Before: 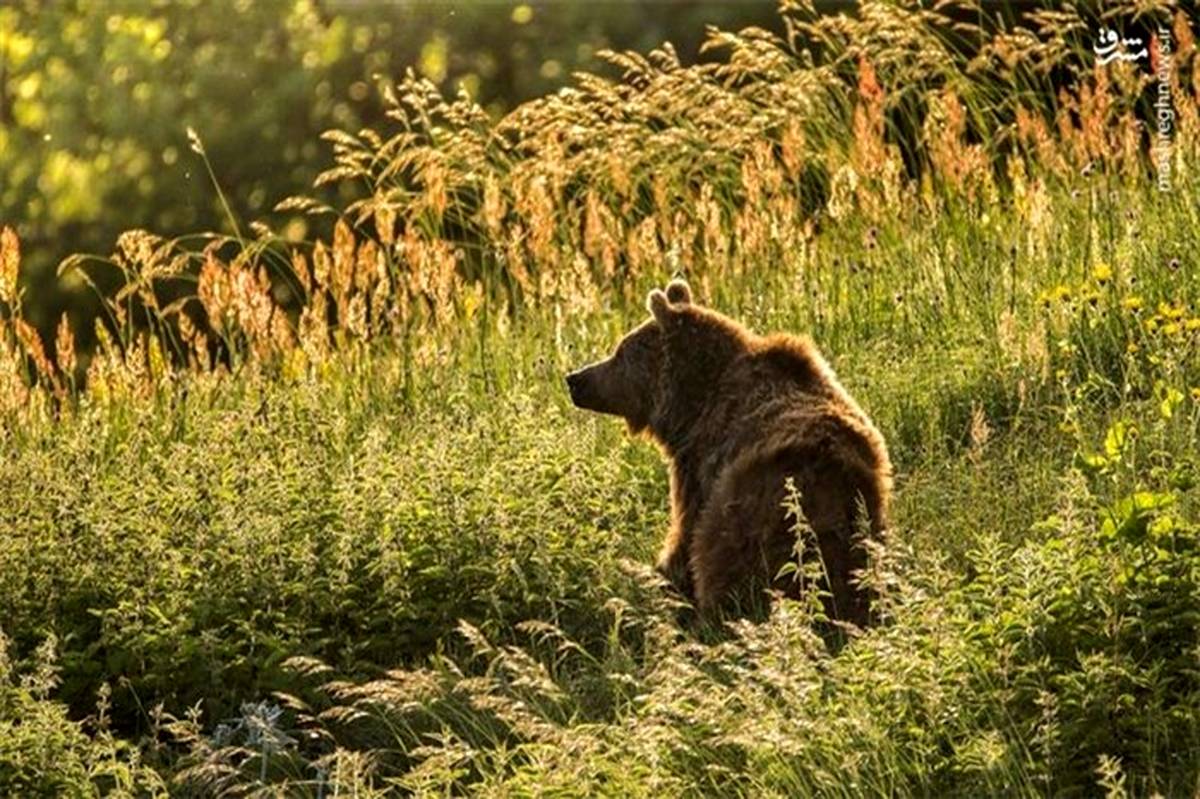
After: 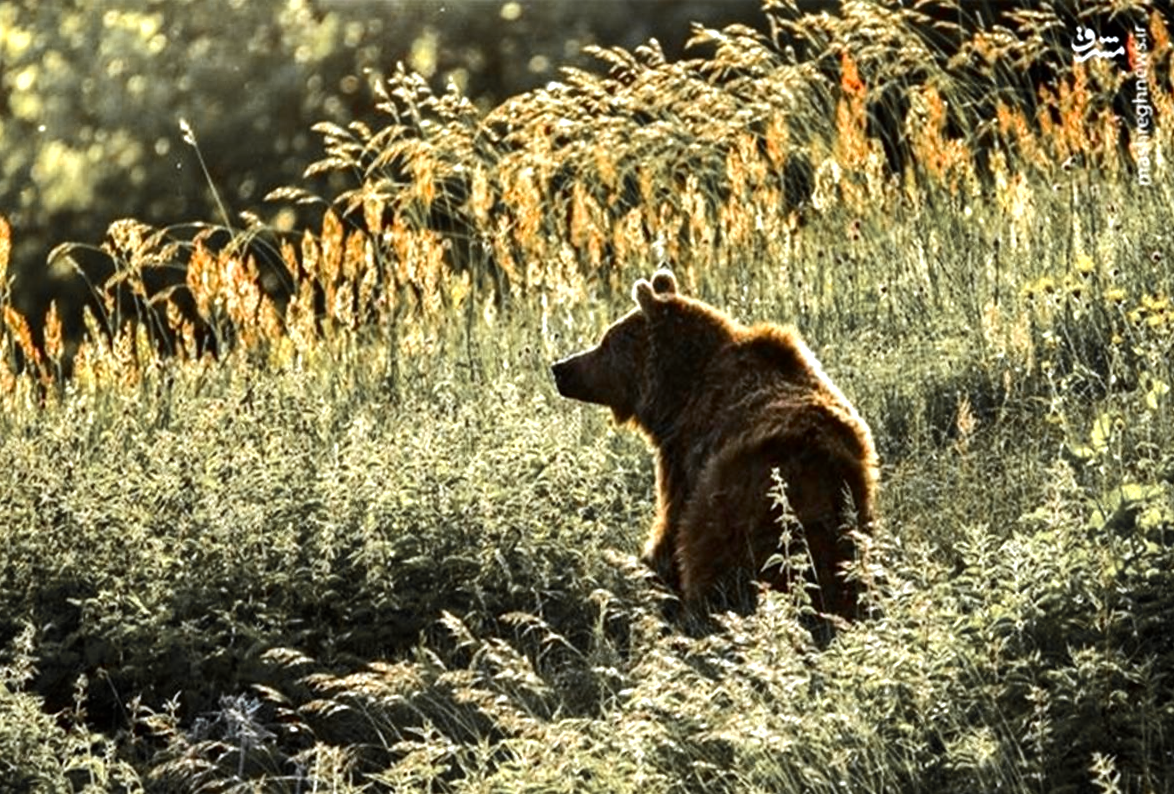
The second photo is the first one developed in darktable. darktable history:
tone equalizer: -8 EV -0.75 EV, -7 EV -0.7 EV, -6 EV -0.6 EV, -5 EV -0.4 EV, -3 EV 0.4 EV, -2 EV 0.6 EV, -1 EV 0.7 EV, +0 EV 0.75 EV, edges refinement/feathering 500, mask exposure compensation -1.57 EV, preserve details no
color zones: curves: ch1 [(0, 0.679) (0.143, 0.647) (0.286, 0.261) (0.378, -0.011) (0.571, 0.396) (0.714, 0.399) (0.857, 0.406) (1, 0.679)]
white balance: red 0.931, blue 1.11
rotate and perspective: rotation 0.226°, lens shift (vertical) -0.042, crop left 0.023, crop right 0.982, crop top 0.006, crop bottom 0.994
